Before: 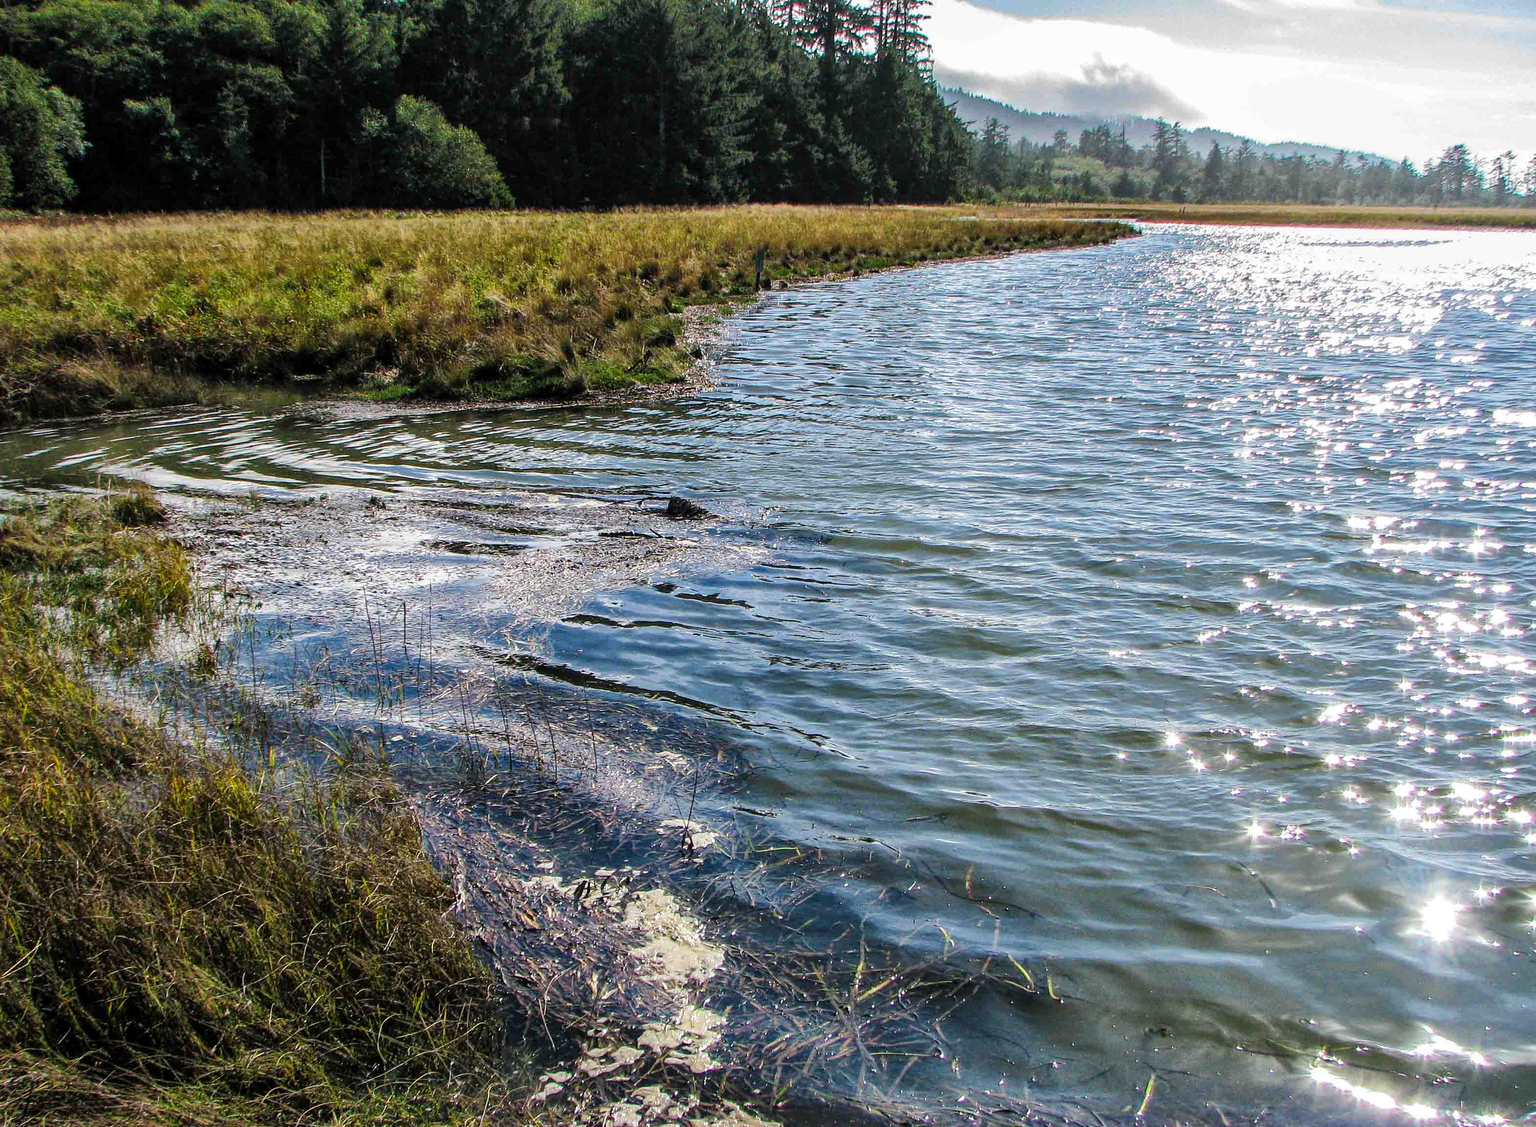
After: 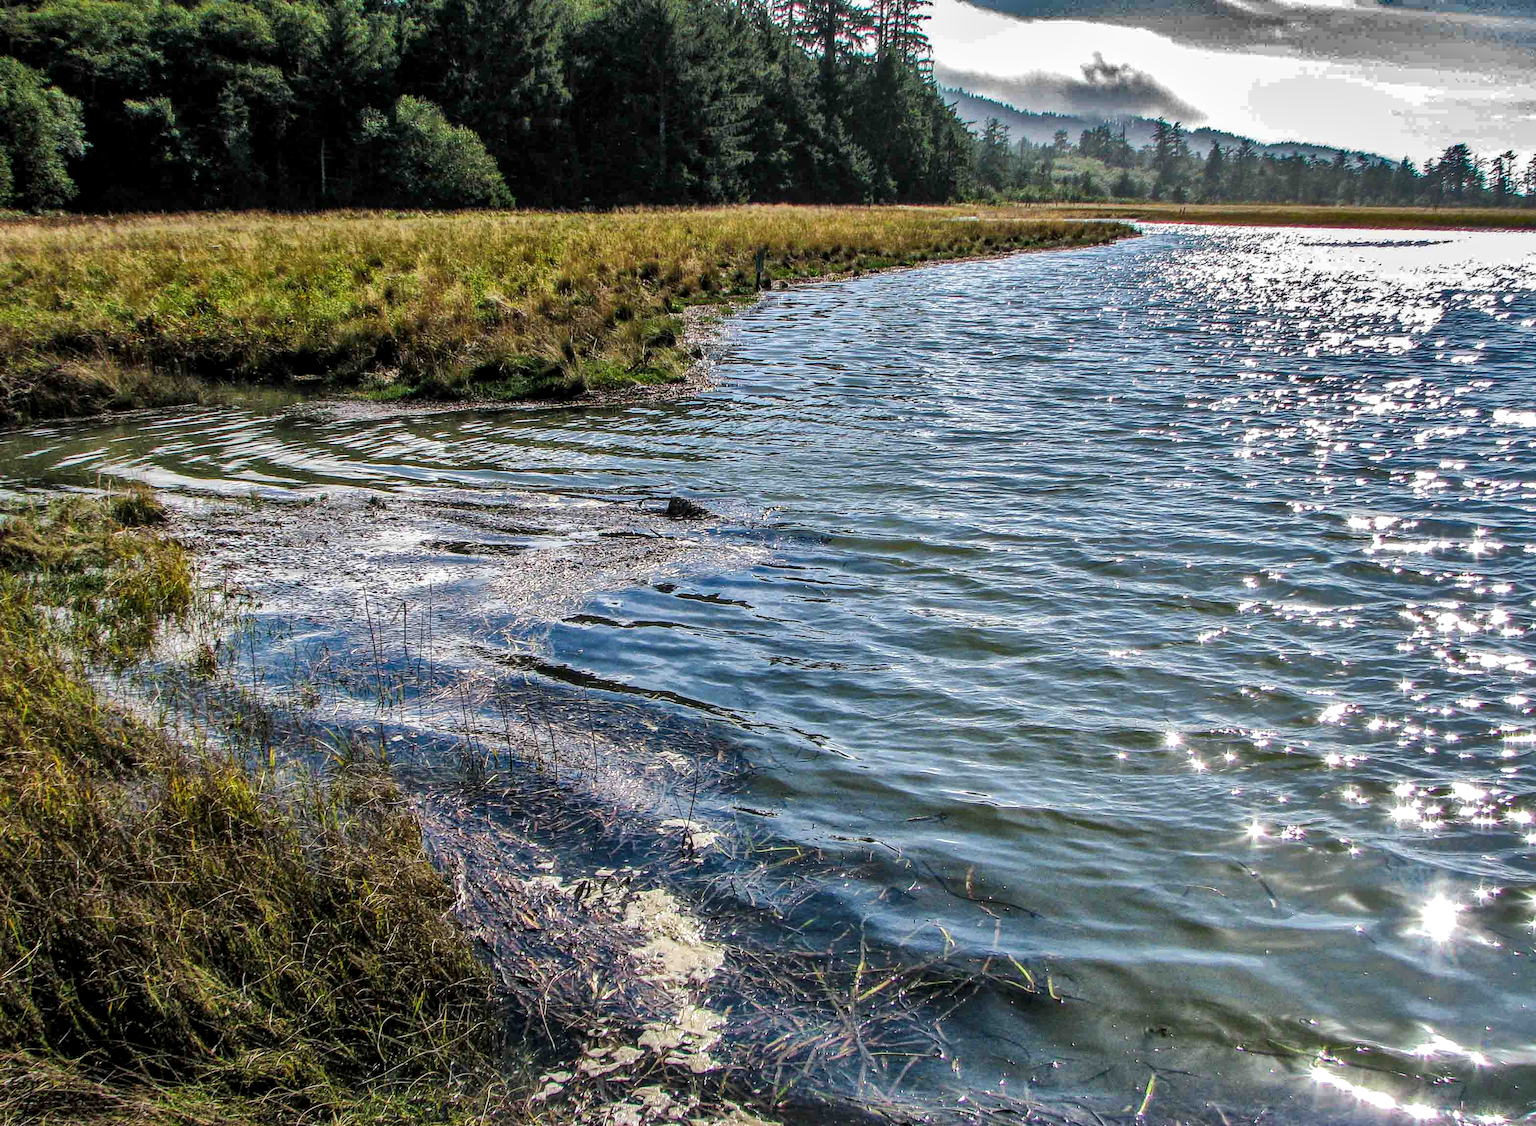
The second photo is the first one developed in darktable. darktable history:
local contrast: on, module defaults
shadows and highlights: shadows 19.13, highlights -83.41, soften with gaussian
